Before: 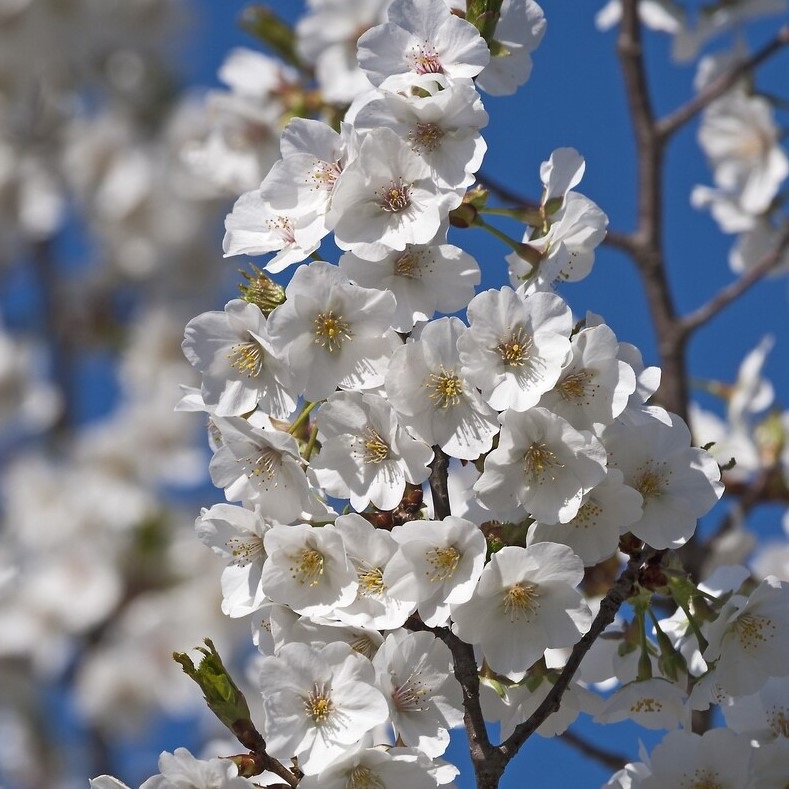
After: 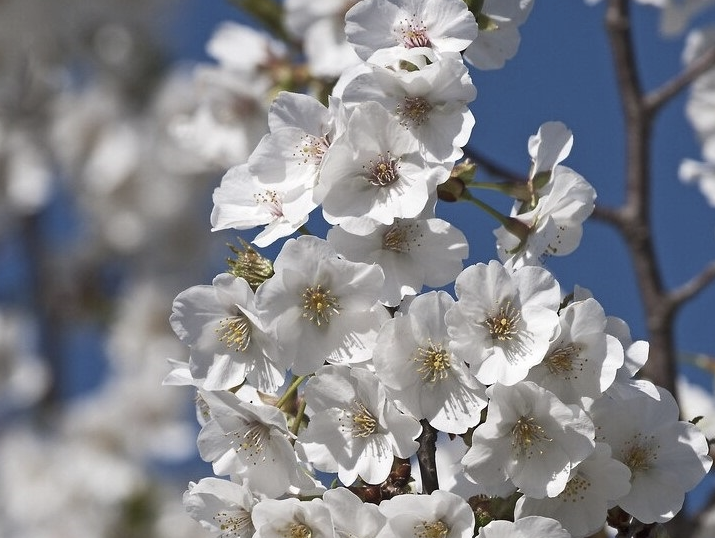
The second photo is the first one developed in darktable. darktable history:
crop: left 1.58%, top 3.37%, right 7.694%, bottom 28.415%
contrast brightness saturation: contrast 0.098, saturation -0.283
